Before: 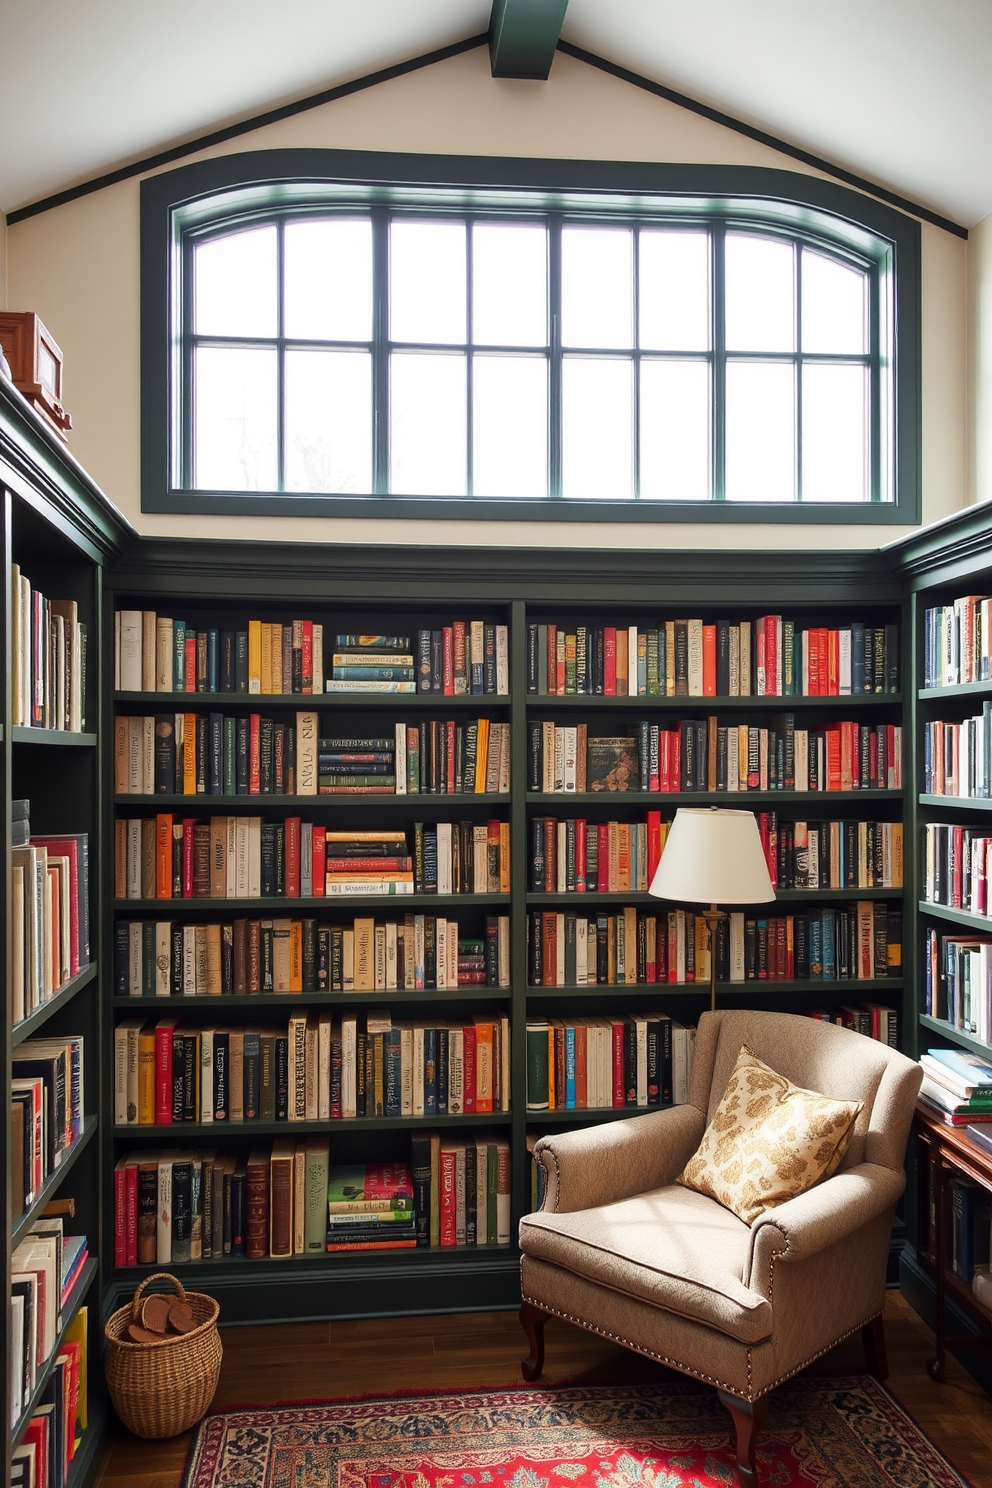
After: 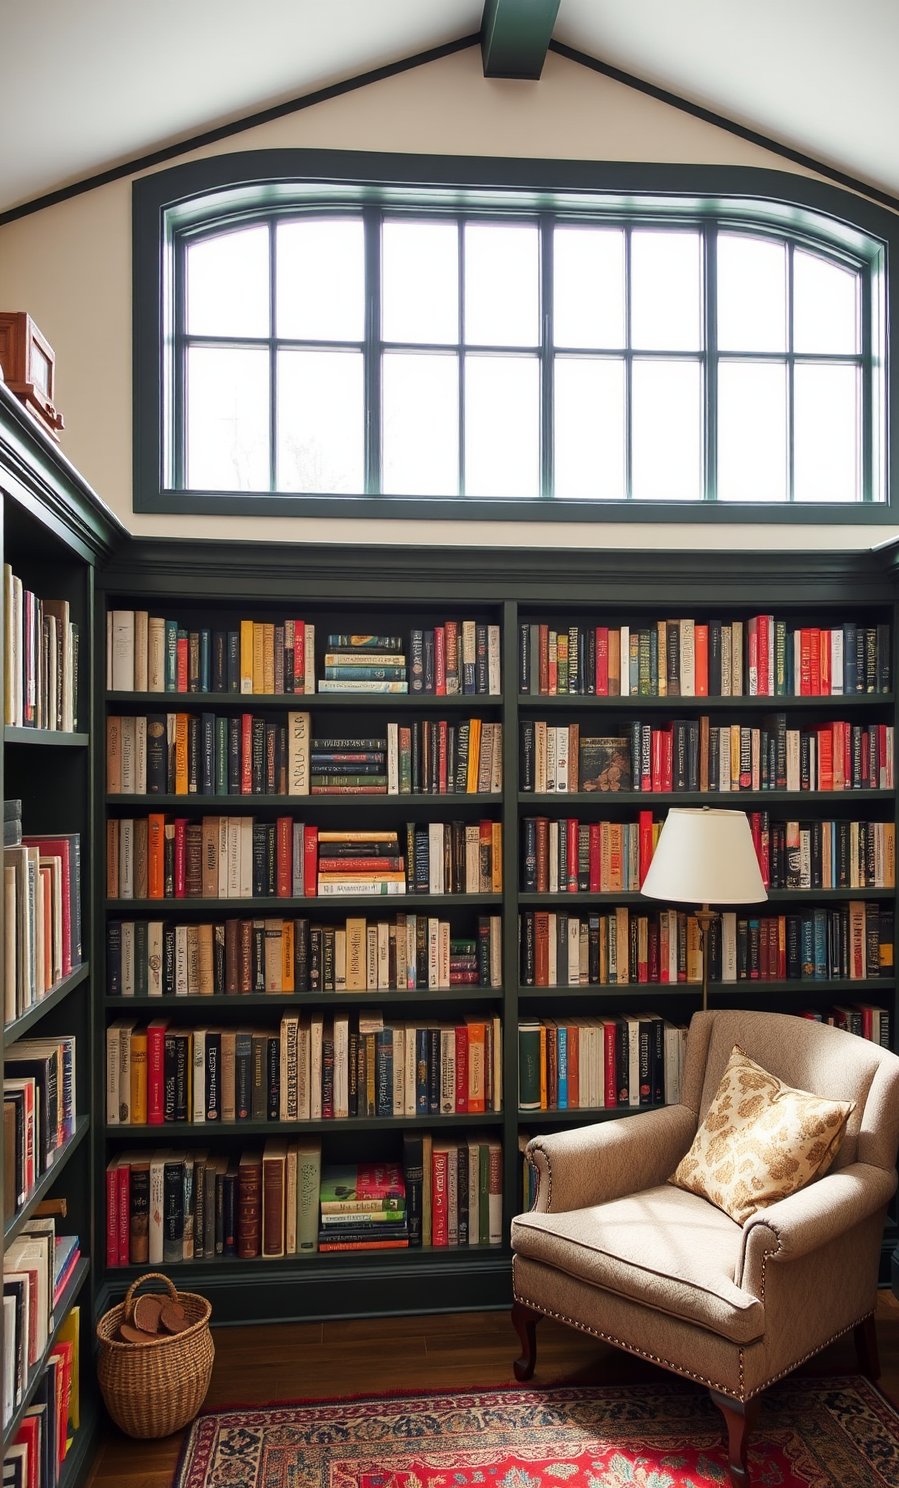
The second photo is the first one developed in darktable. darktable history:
crop and rotate: left 0.907%, right 8.39%
